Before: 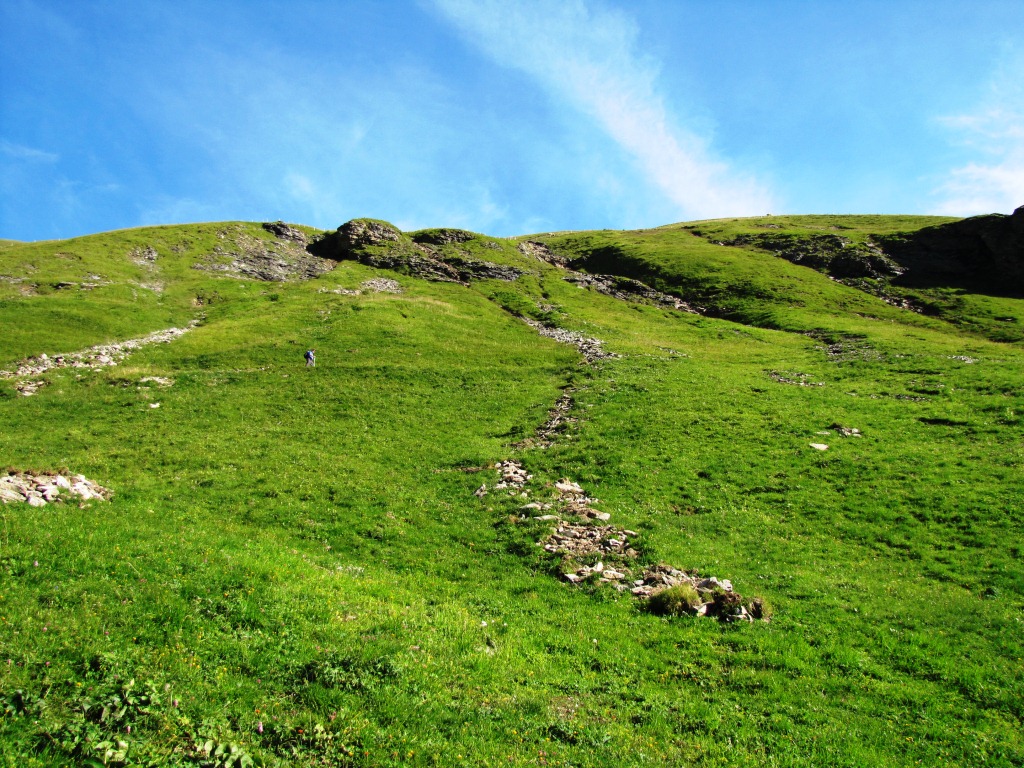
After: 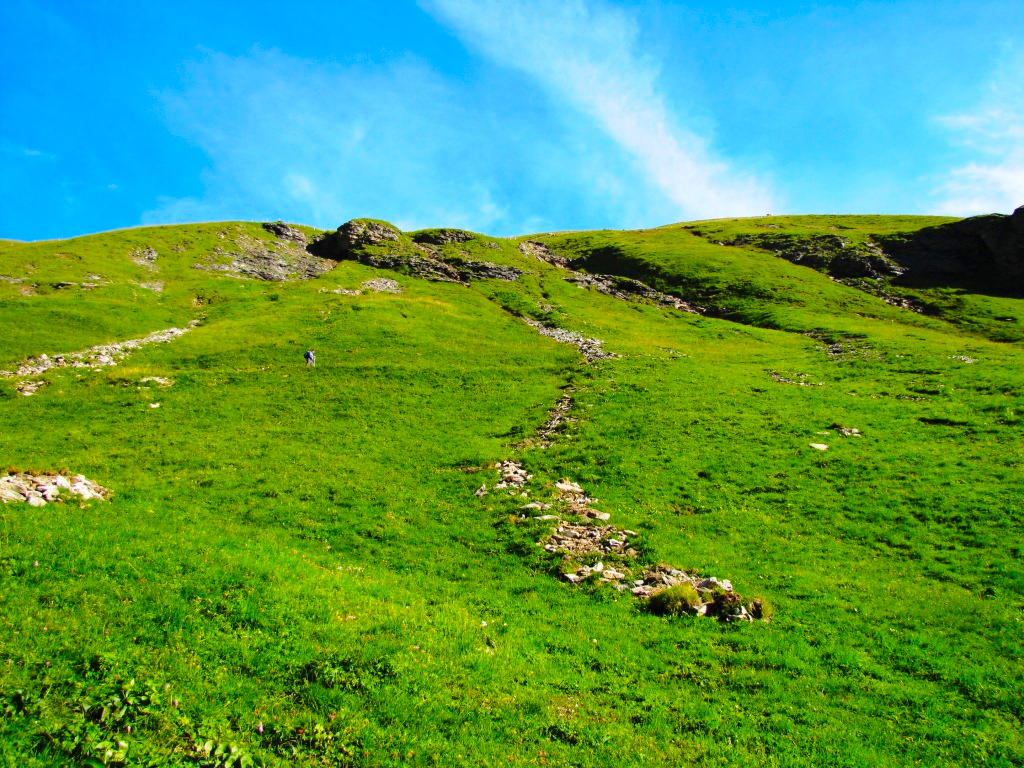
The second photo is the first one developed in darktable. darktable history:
vibrance: on, module defaults
color balance rgb: perceptual saturation grading › global saturation 25%, perceptual brilliance grading › mid-tones 10%, perceptual brilliance grading › shadows 15%, global vibrance 20%
